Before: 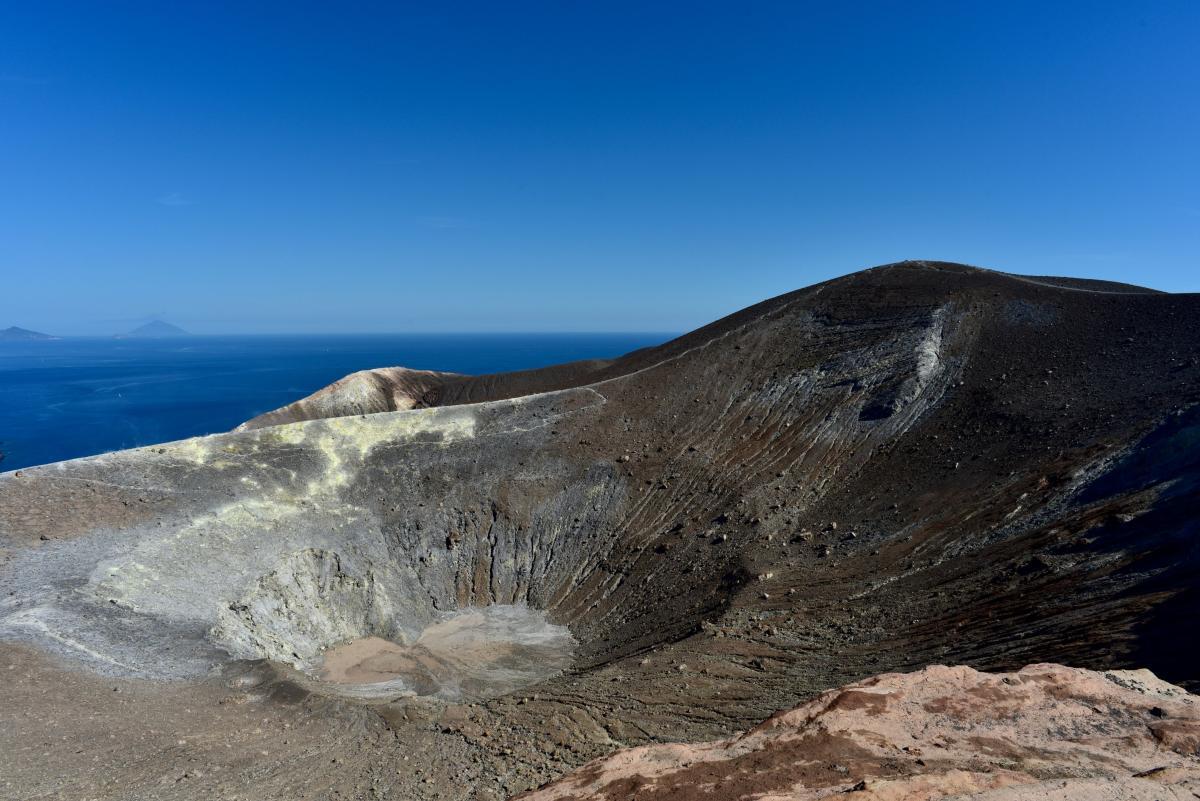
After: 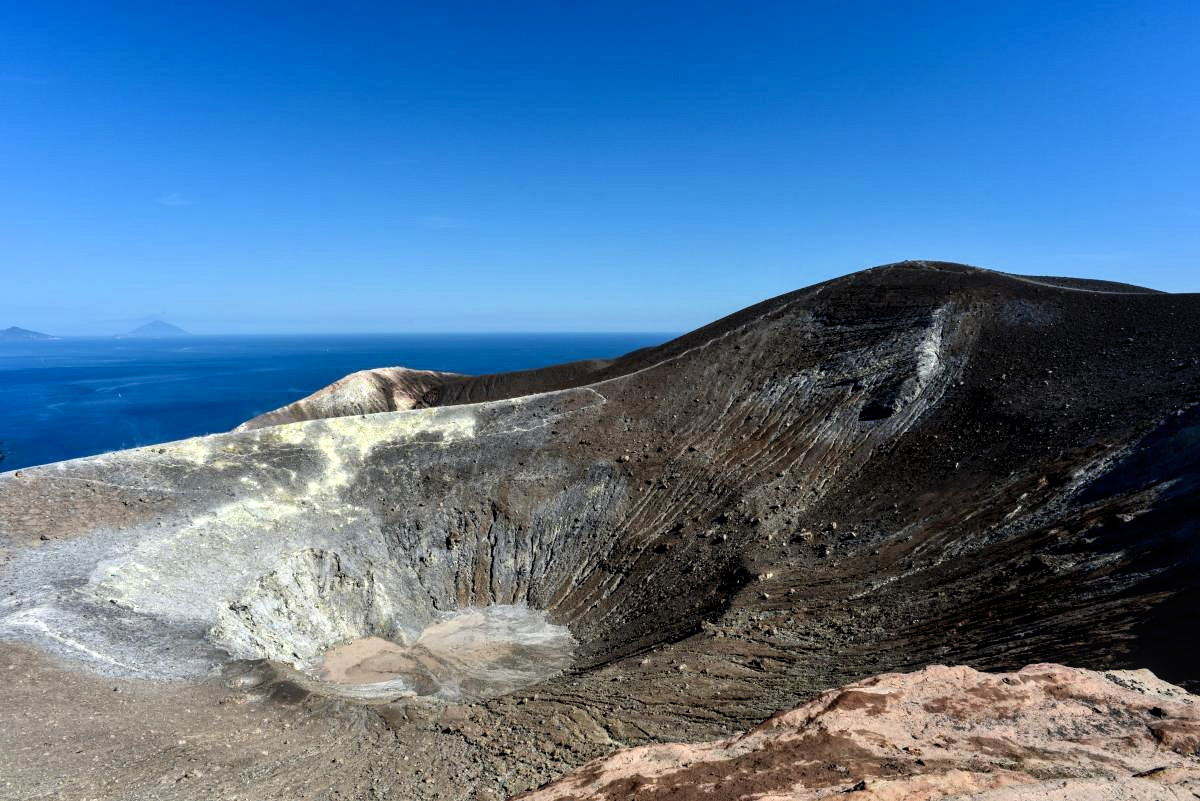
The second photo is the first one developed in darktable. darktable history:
tone equalizer: on, module defaults
local contrast: on, module defaults
filmic rgb: black relative exposure -11.97 EV, white relative exposure 2.81 EV, target black luminance 0%, hardness 8.04, latitude 71.04%, contrast 1.137, highlights saturation mix 11.39%, shadows ↔ highlights balance -0.39%
exposure: black level correction 0, exposure 0.499 EV, compensate exposure bias true, compensate highlight preservation false
